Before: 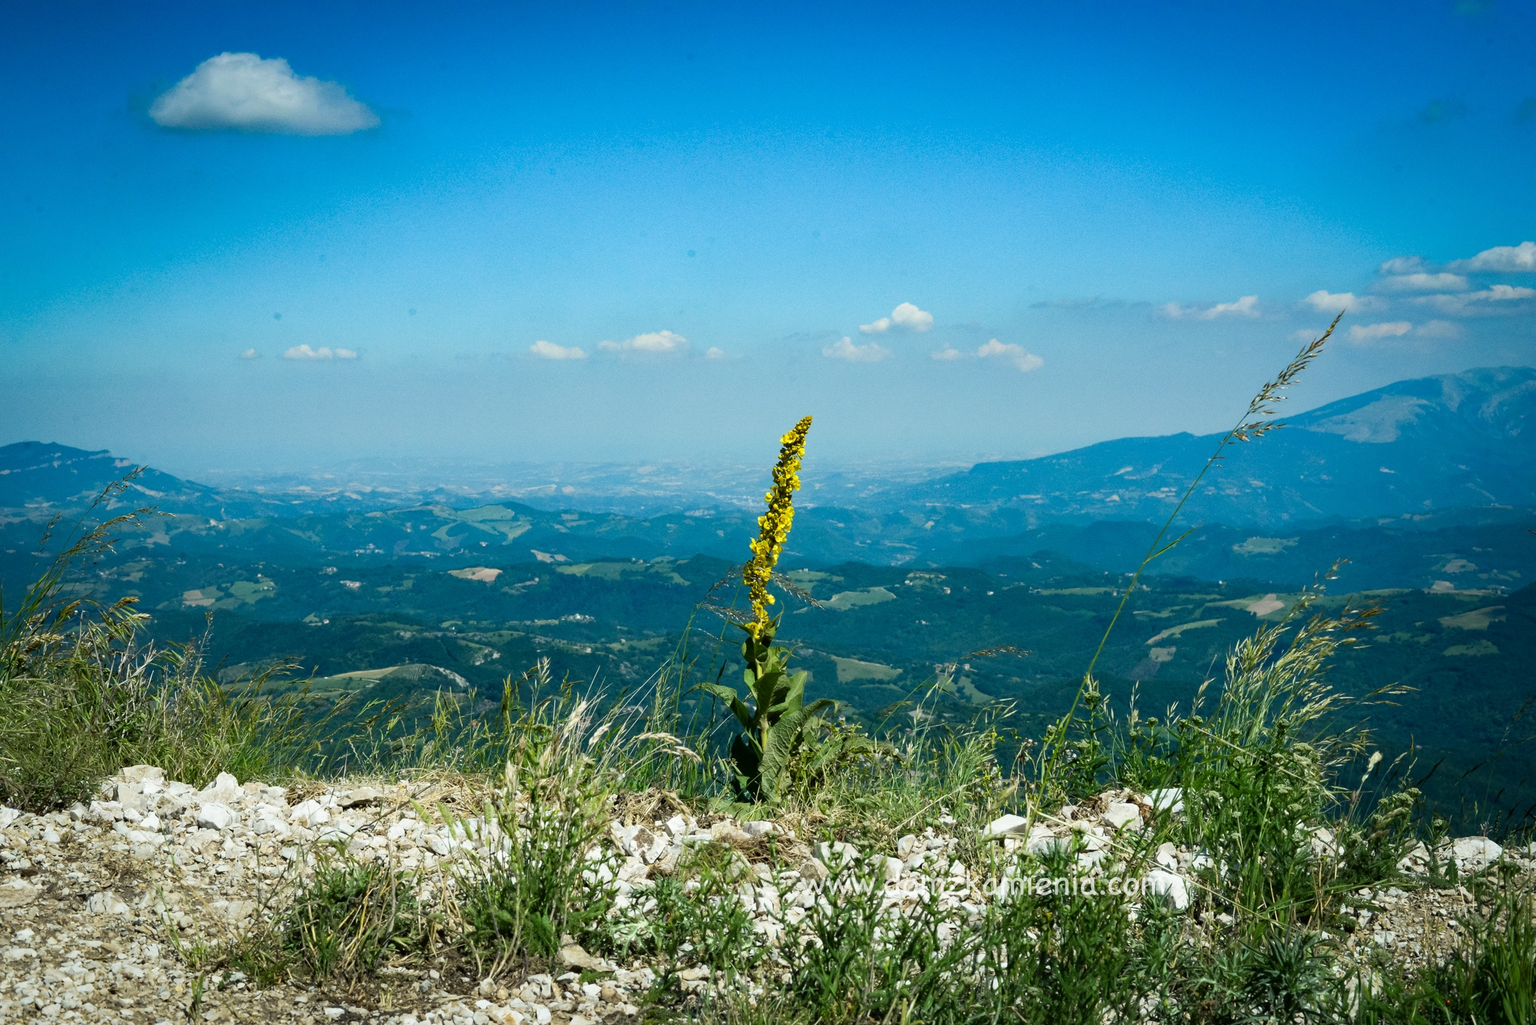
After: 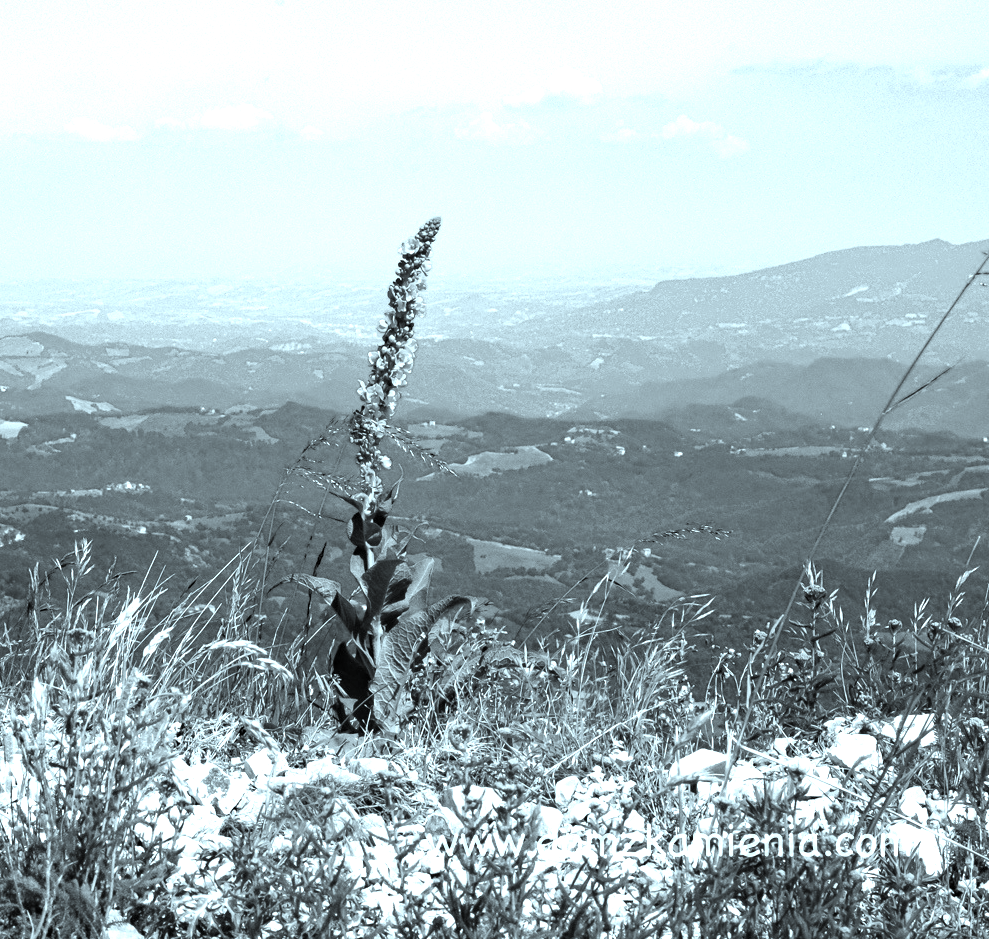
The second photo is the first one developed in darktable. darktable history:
exposure: exposure 1.15 EV, compensate highlight preservation false
white balance: red 0.926, green 1.003, blue 1.133
color calibration: output gray [0.22, 0.42, 0.37, 0], gray › normalize channels true, illuminant same as pipeline (D50), adaptation XYZ, x 0.346, y 0.359, gamut compression 0
crop: left 31.379%, top 24.658%, right 20.326%, bottom 6.628%
haze removal: strength 0.29, distance 0.25, compatibility mode true, adaptive false
color correction: highlights a* -10.04, highlights b* -10.37
